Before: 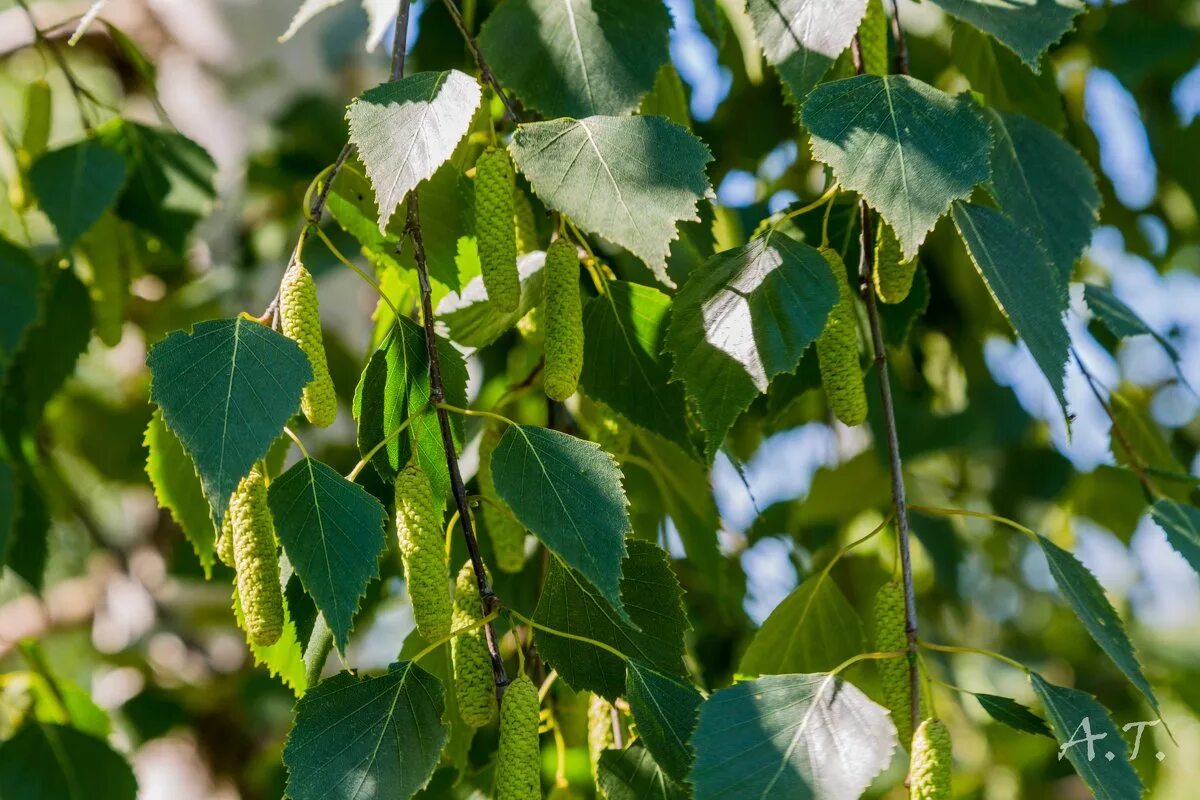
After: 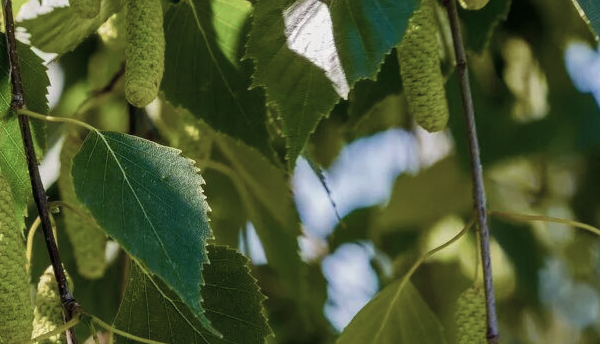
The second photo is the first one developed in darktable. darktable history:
crop: left 34.994%, top 36.844%, right 14.966%, bottom 20.041%
color zones: curves: ch0 [(0, 0.559) (0.153, 0.551) (0.229, 0.5) (0.429, 0.5) (0.571, 0.5) (0.714, 0.5) (0.857, 0.5) (1, 0.559)]; ch1 [(0, 0.417) (0.112, 0.336) (0.213, 0.26) (0.429, 0.34) (0.571, 0.35) (0.683, 0.331) (0.857, 0.344) (1, 0.417)]
color balance rgb: shadows lift › chroma 6.302%, shadows lift › hue 303.87°, highlights gain › chroma 0.125%, highlights gain › hue 331.2°, linear chroma grading › shadows 31.427%, linear chroma grading › global chroma -2.534%, linear chroma grading › mid-tones 4.072%, perceptual saturation grading › global saturation 14.852%
